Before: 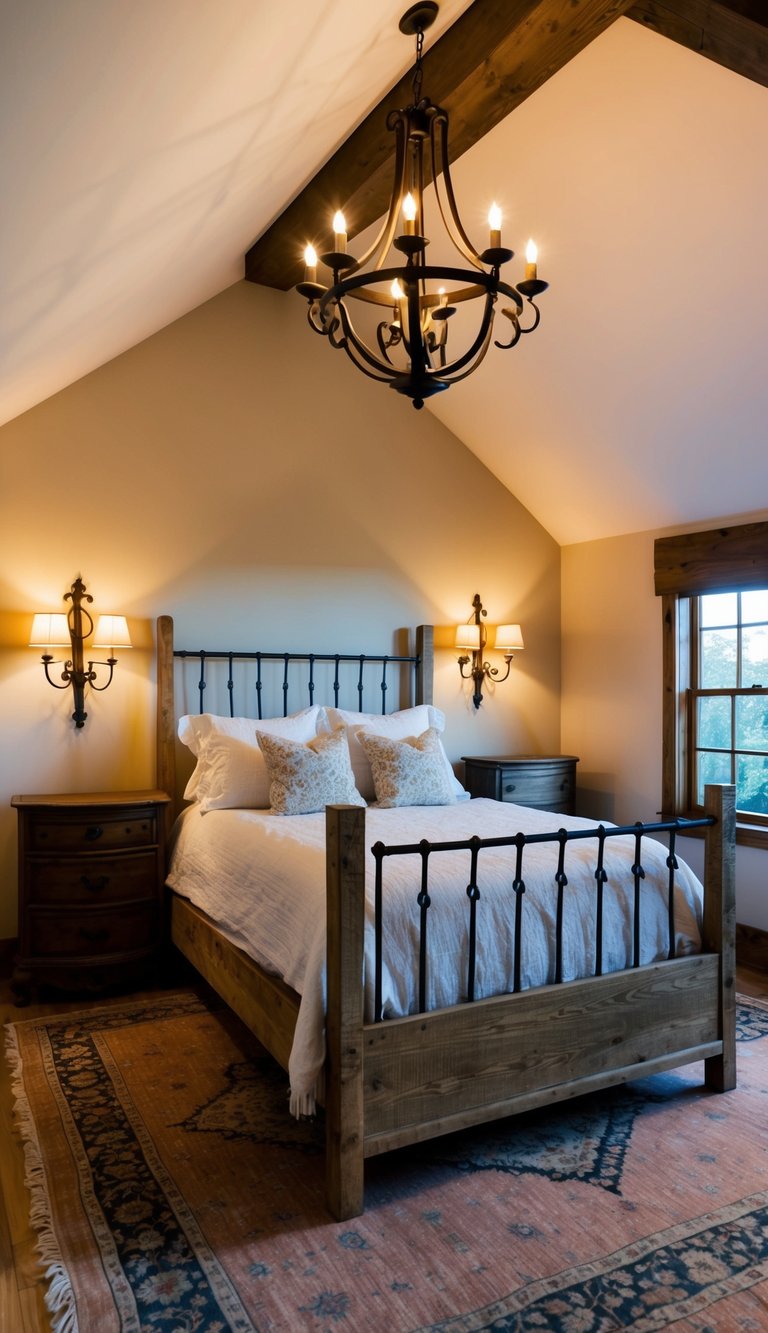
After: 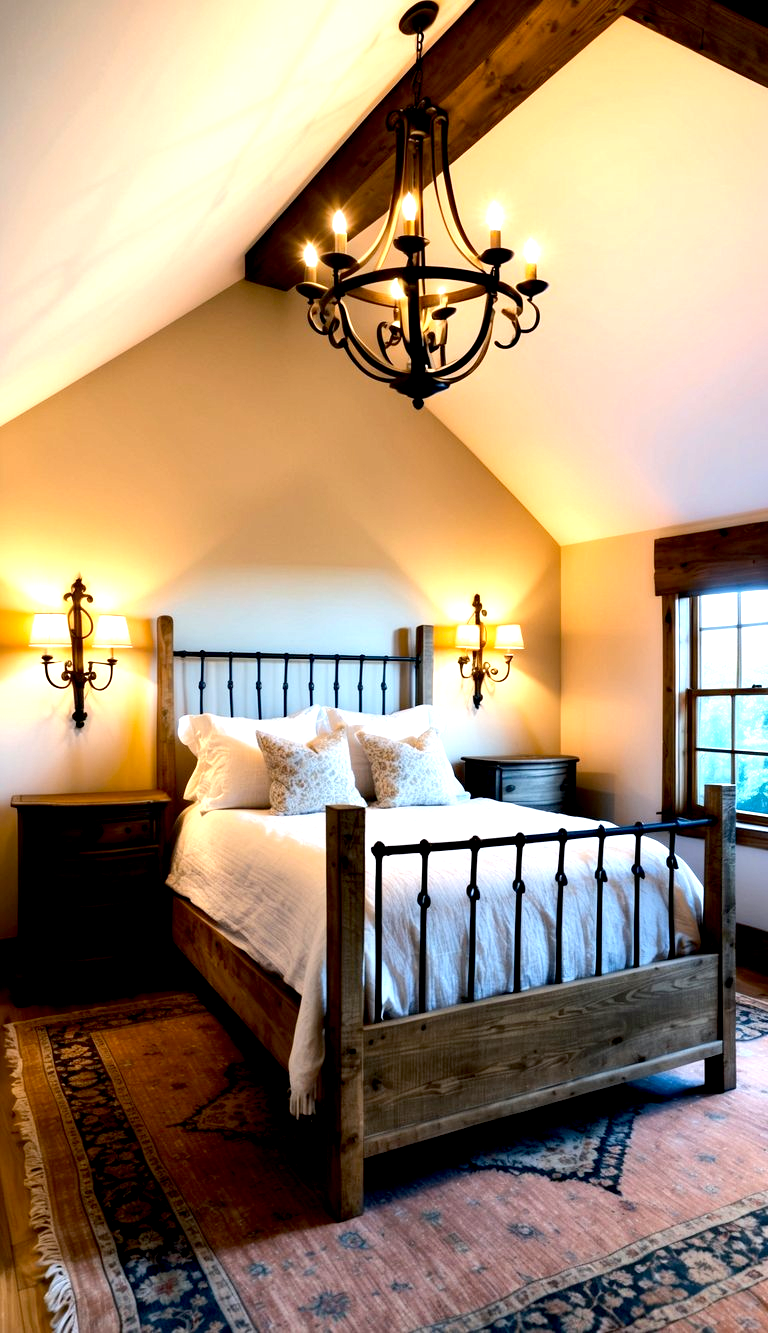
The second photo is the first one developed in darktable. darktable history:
exposure: black level correction 0.012, exposure 0.7 EV, compensate exposure bias true, compensate highlight preservation false
tone equalizer: -8 EV -0.417 EV, -7 EV -0.389 EV, -6 EV -0.333 EV, -5 EV -0.222 EV, -3 EV 0.222 EV, -2 EV 0.333 EV, -1 EV 0.389 EV, +0 EV 0.417 EV, edges refinement/feathering 500, mask exposure compensation -1.57 EV, preserve details no
